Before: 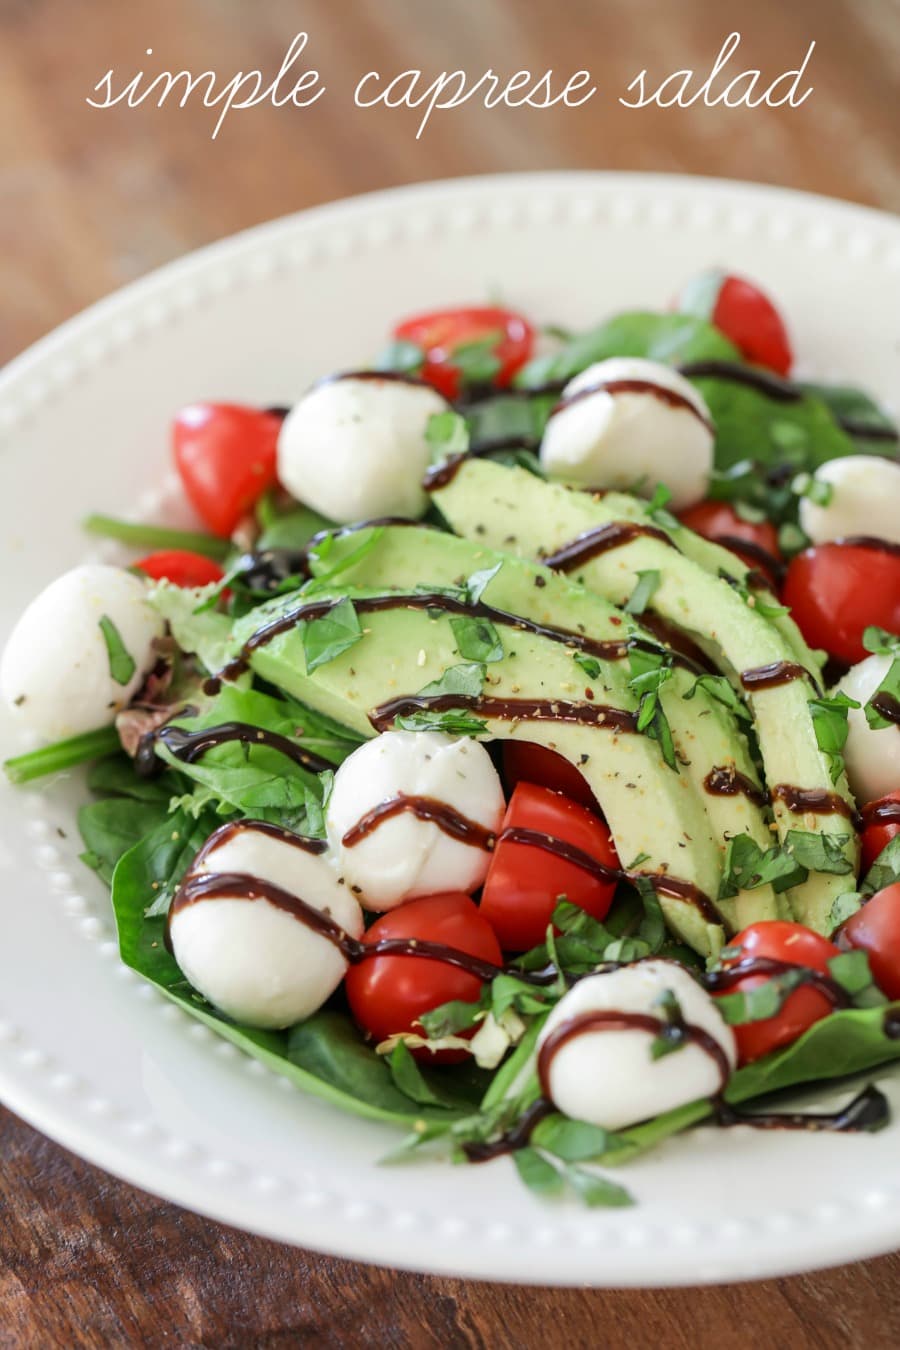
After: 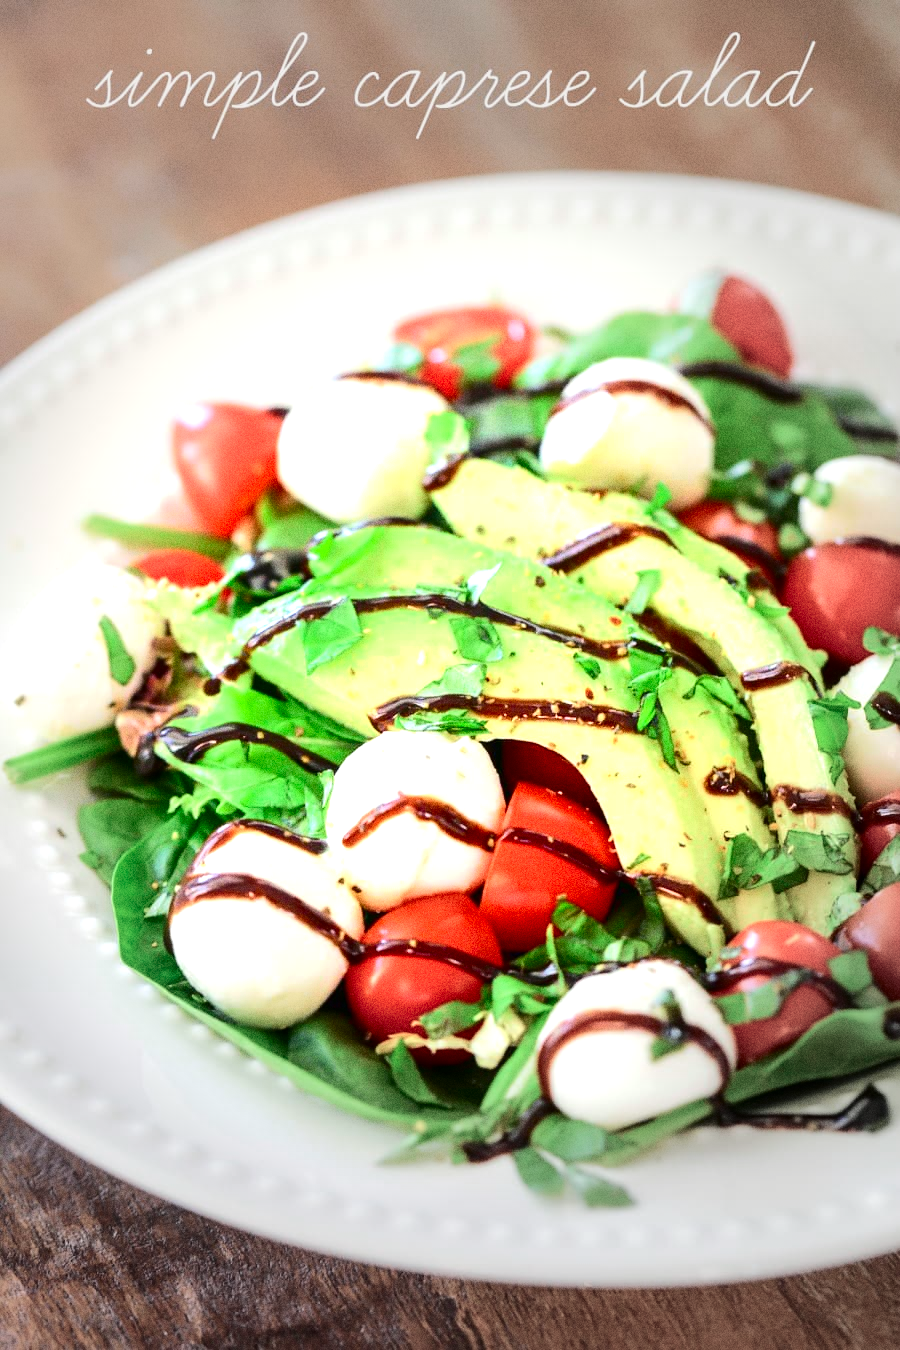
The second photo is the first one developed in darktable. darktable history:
grain: coarseness 11.82 ISO, strength 36.67%, mid-tones bias 74.17%
vignetting: fall-off start 40%, fall-off radius 40%
exposure: black level correction 0, exposure 1.1 EV, compensate exposure bias true, compensate highlight preservation false
tone curve: curves: ch0 [(0, 0) (0.126, 0.061) (0.338, 0.285) (0.494, 0.518) (0.703, 0.762) (1, 1)]; ch1 [(0, 0) (0.389, 0.313) (0.457, 0.442) (0.5, 0.501) (0.55, 0.578) (1, 1)]; ch2 [(0, 0) (0.44, 0.424) (0.501, 0.499) (0.557, 0.564) (0.613, 0.67) (0.707, 0.746) (1, 1)], color space Lab, independent channels, preserve colors none
